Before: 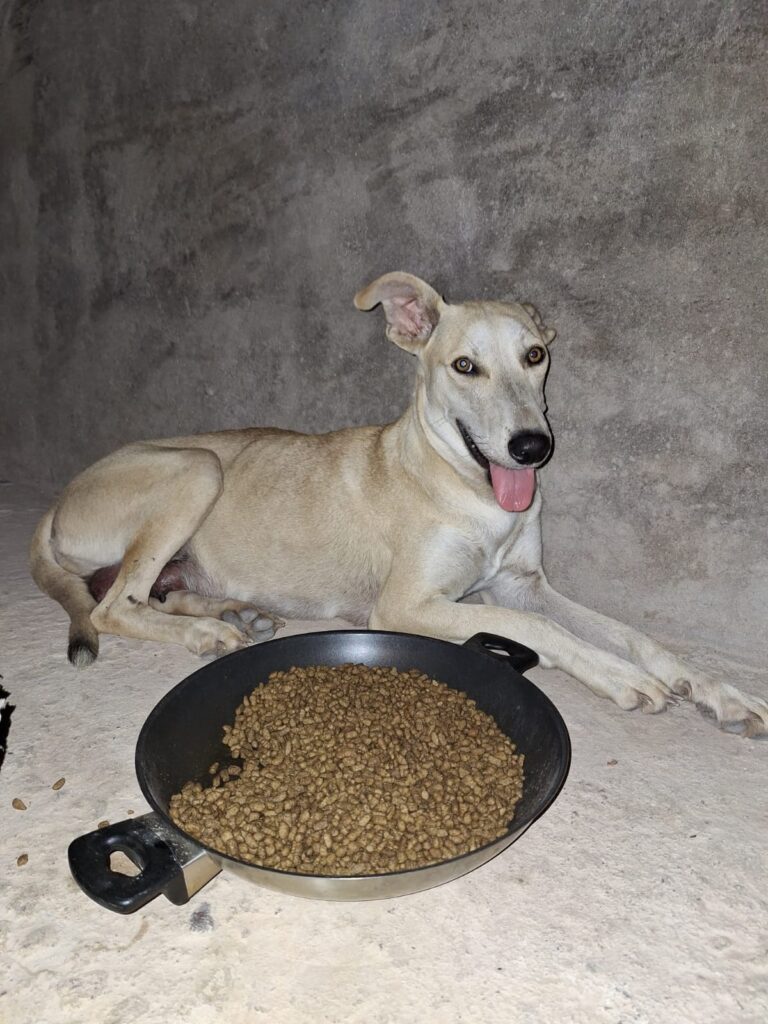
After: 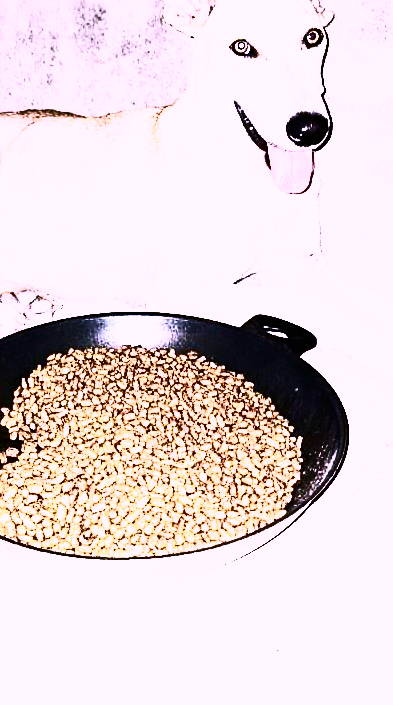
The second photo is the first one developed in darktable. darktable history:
base curve: curves: ch0 [(0, 0) (0.007, 0.004) (0.027, 0.03) (0.046, 0.07) (0.207, 0.54) (0.442, 0.872) (0.673, 0.972) (1, 1)], preserve colors none
tone equalizer: -8 EV -0.771 EV, -7 EV -0.687 EV, -6 EV -0.625 EV, -5 EV -0.419 EV, -3 EV 0.386 EV, -2 EV 0.6 EV, -1 EV 0.697 EV, +0 EV 0.744 EV
sharpen: on, module defaults
color correction: highlights a* 15.32, highlights b* -20.04
color balance rgb: linear chroma grading › global chroma 15.394%, perceptual saturation grading › global saturation 0.241%, perceptual brilliance grading › highlights 16.423%, perceptual brilliance grading › shadows -13.544%, global vibrance 20%
crop and rotate: left 28.979%, top 31.07%, right 19.814%
contrast brightness saturation: contrast 0.917, brightness 0.203
